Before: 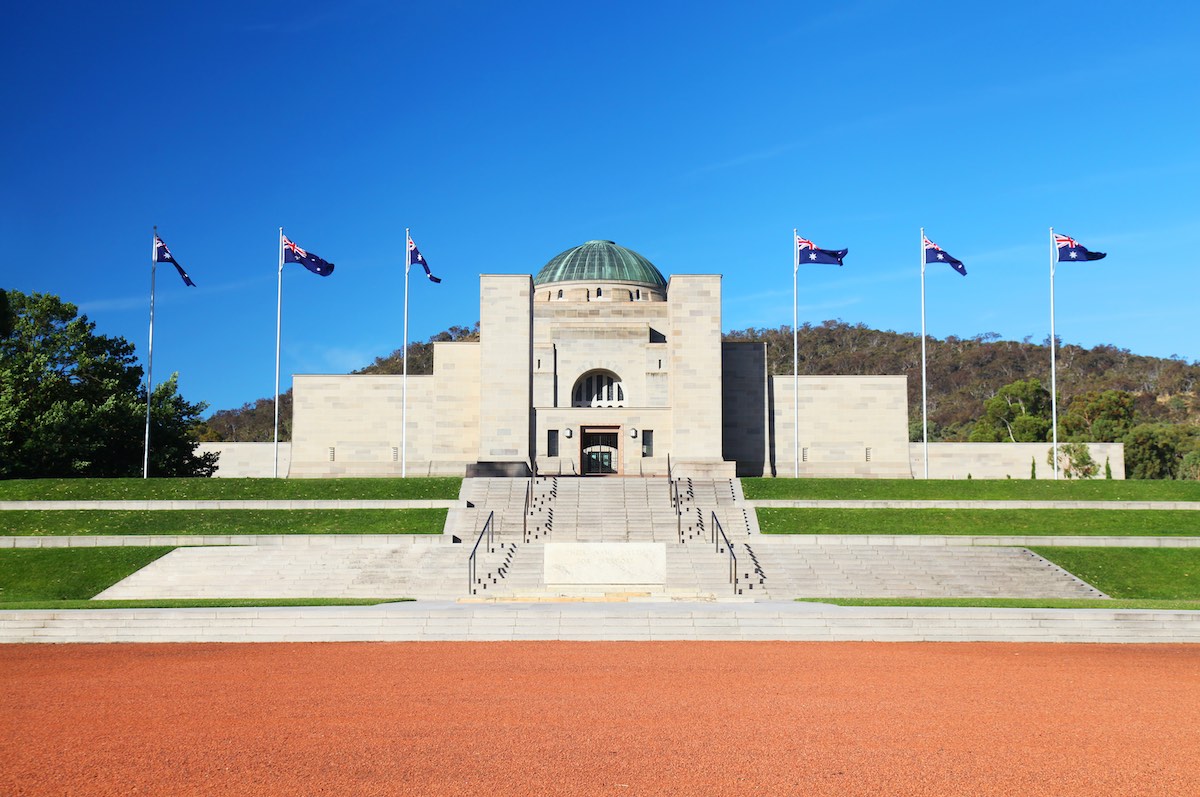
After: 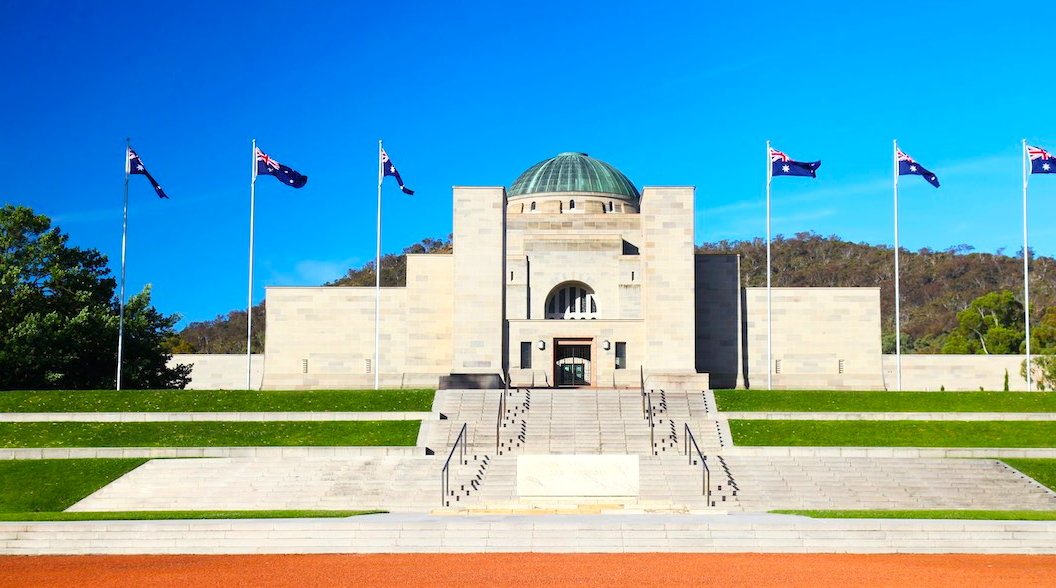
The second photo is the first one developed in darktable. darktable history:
exposure: black level correction 0.001, exposure 0.499 EV, compensate exposure bias true, compensate highlight preservation false
color balance rgb: perceptual saturation grading › global saturation 29.71%
crop and rotate: left 2.302%, top 11.121%, right 9.662%, bottom 15.084%
base curve: curves: ch0 [(0, 0) (0.297, 0.298) (1, 1)], preserve colors none
